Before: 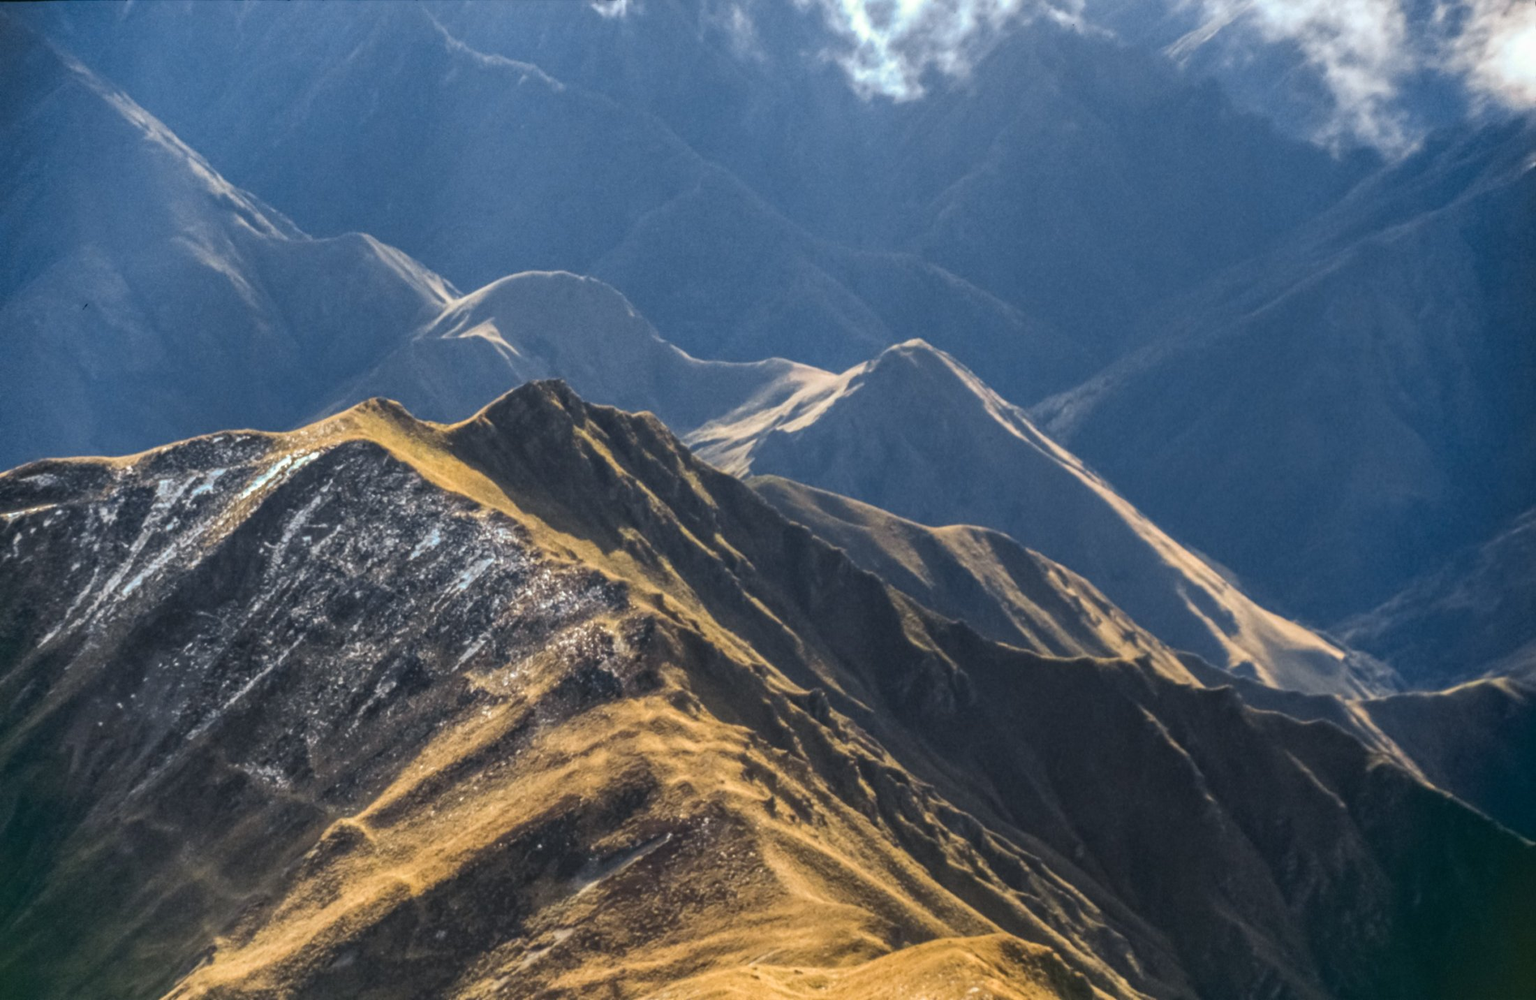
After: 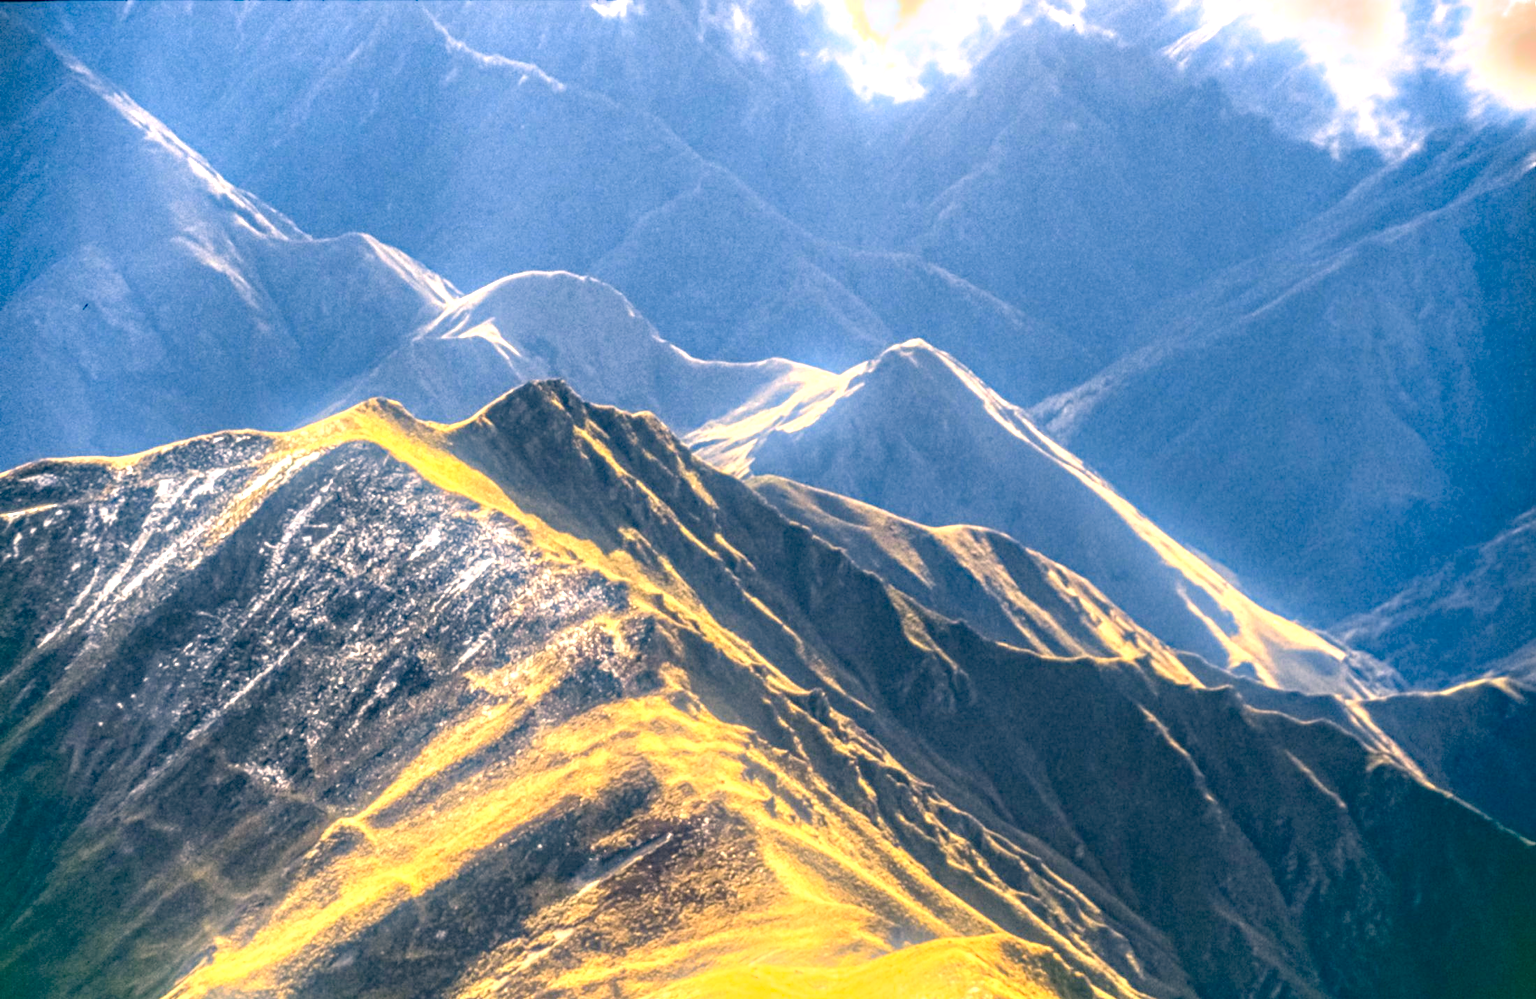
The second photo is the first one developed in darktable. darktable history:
bloom: size 9%, threshold 100%, strength 7%
exposure: black level correction 0, exposure 1.4 EV, compensate highlight preservation false
local contrast: on, module defaults
color correction: highlights a* 10.32, highlights b* 14.66, shadows a* -9.59, shadows b* -15.02
haze removal: strength 0.29, distance 0.25, compatibility mode true, adaptive false
